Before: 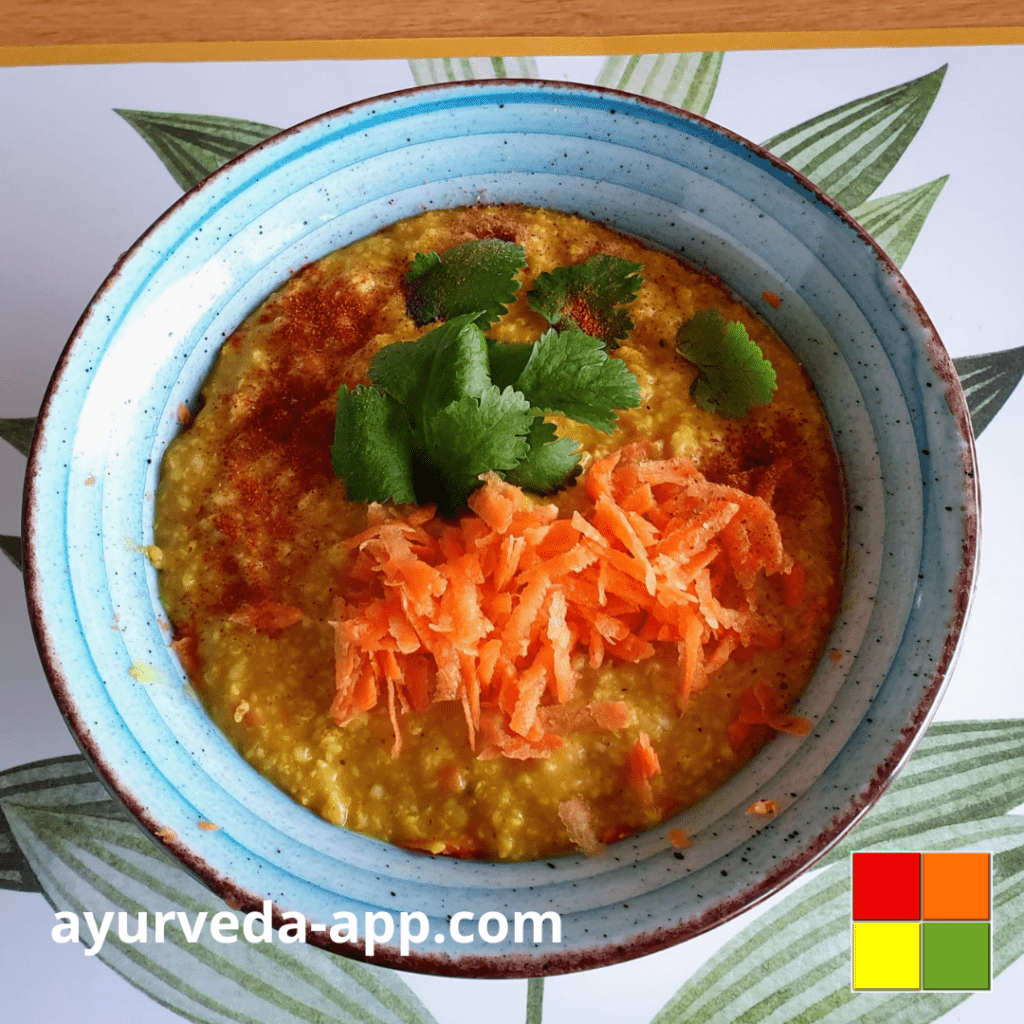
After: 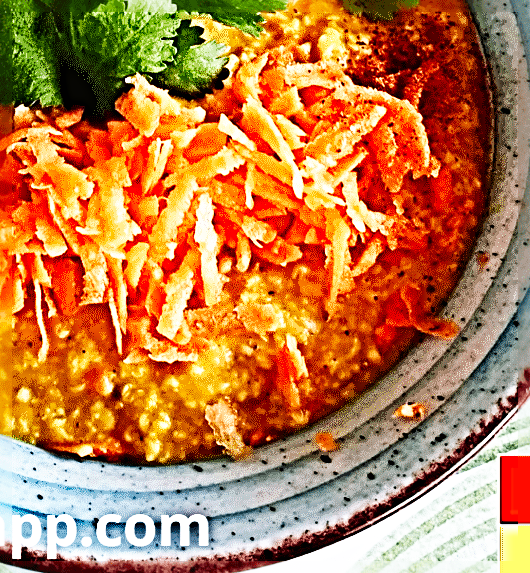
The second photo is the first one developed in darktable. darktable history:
sharpen: radius 6.3, amount 1.8, threshold 0
crop: left 34.479%, top 38.822%, right 13.718%, bottom 5.172%
base curve: curves: ch0 [(0, 0) (0.007, 0.004) (0.027, 0.03) (0.046, 0.07) (0.207, 0.54) (0.442, 0.872) (0.673, 0.972) (1, 1)], preserve colors none
